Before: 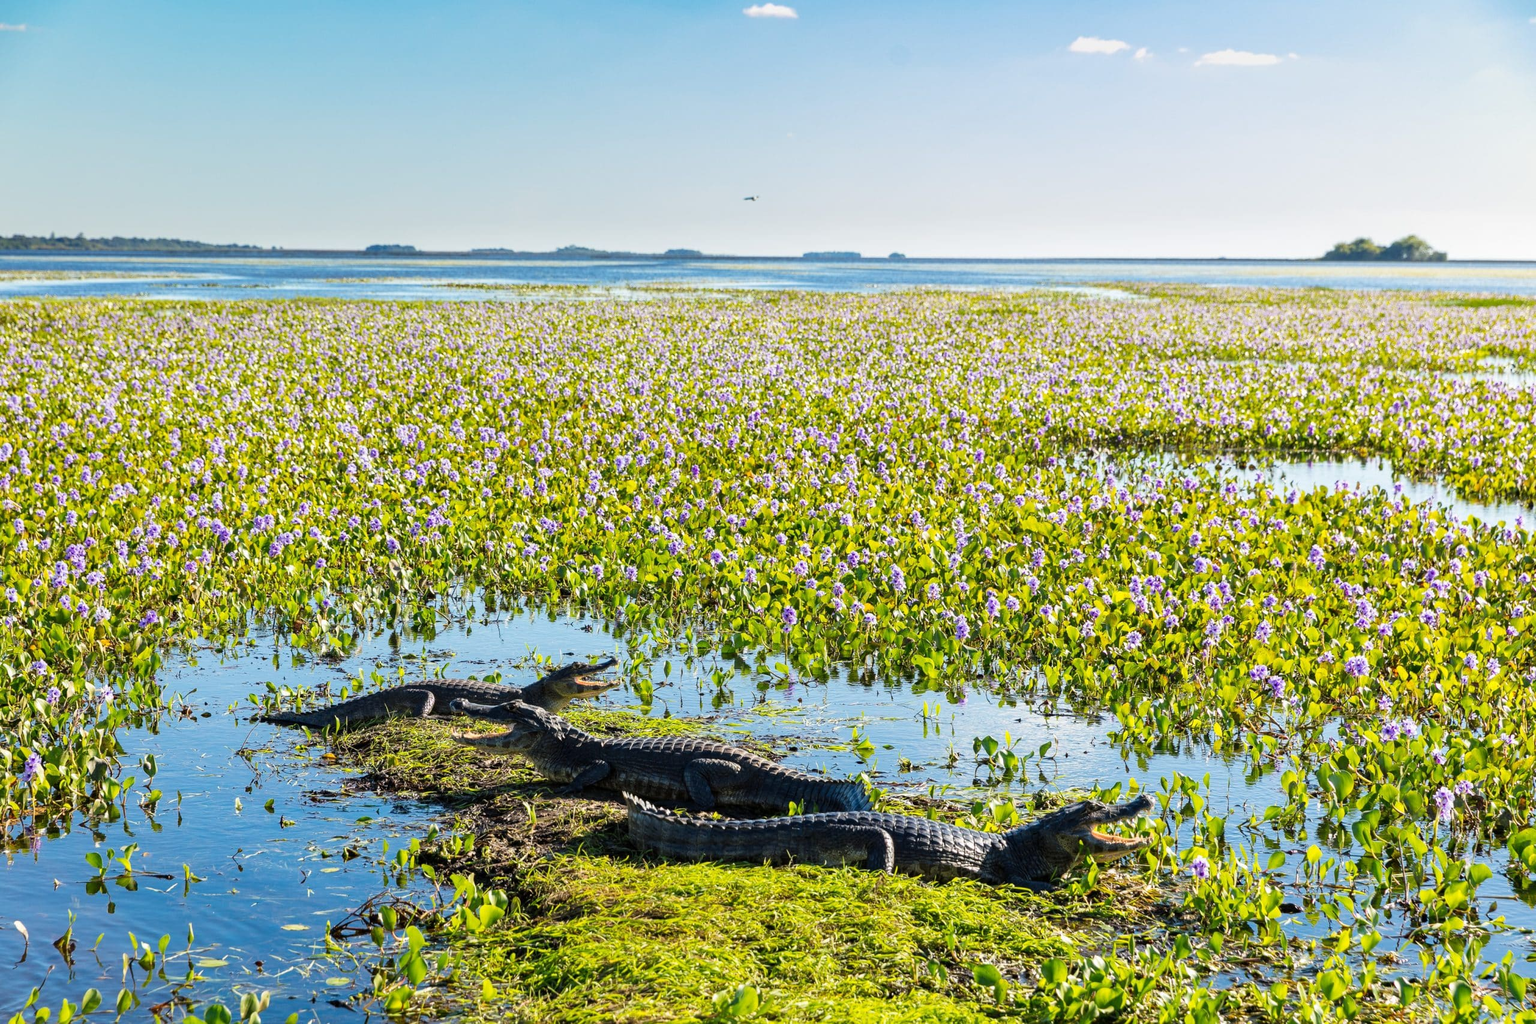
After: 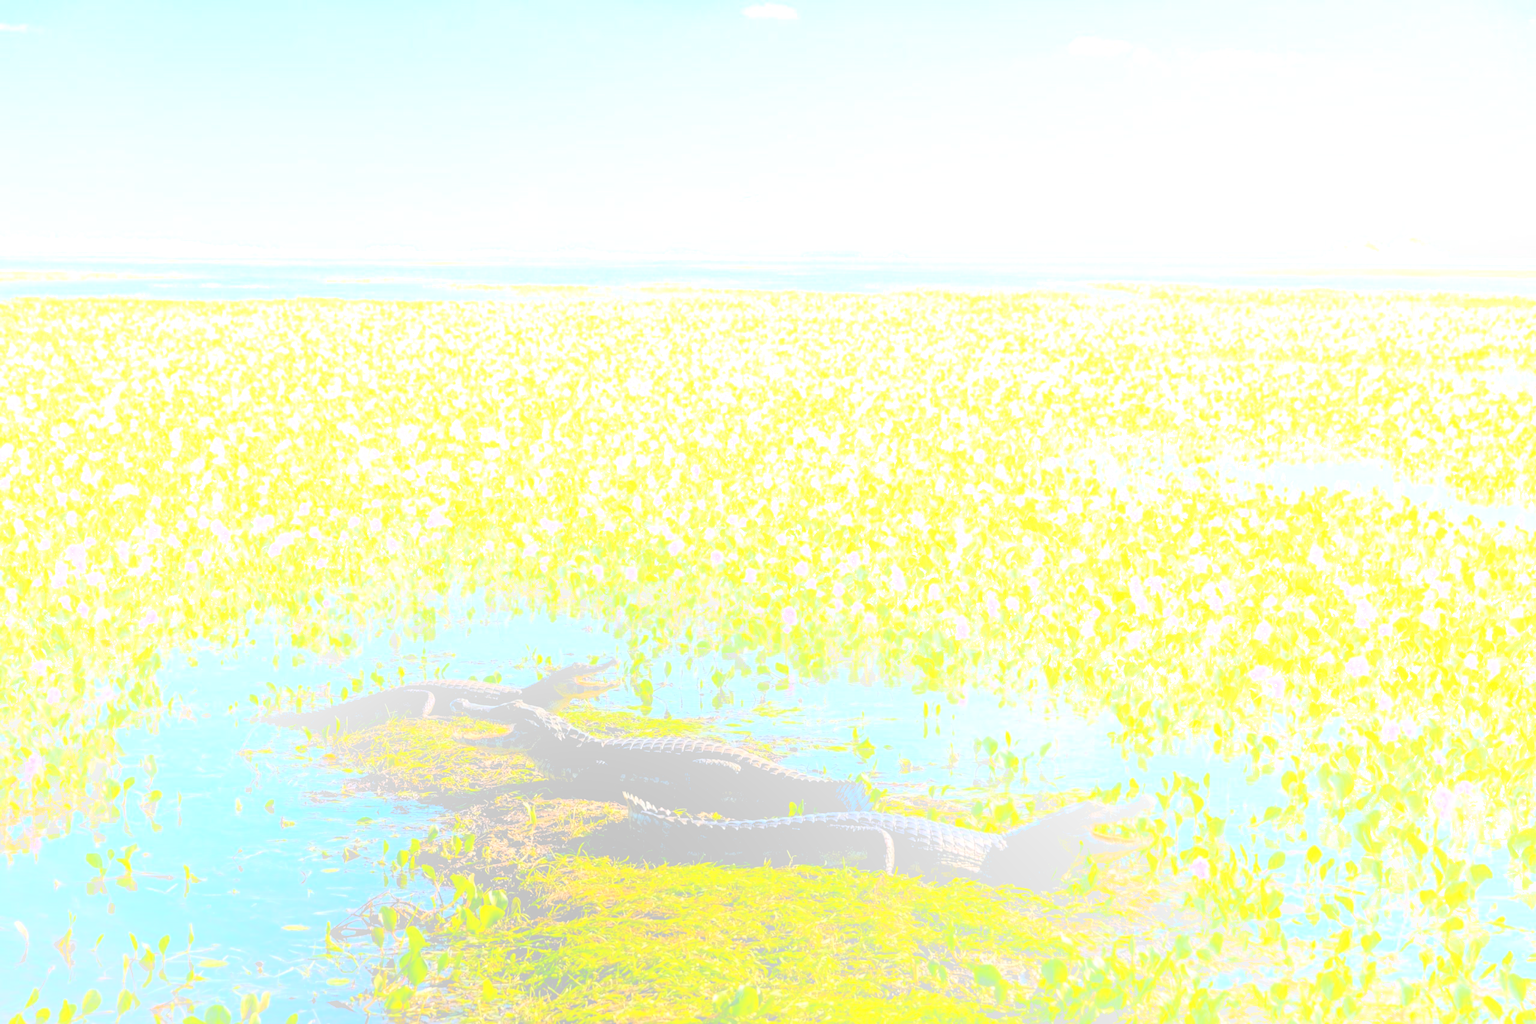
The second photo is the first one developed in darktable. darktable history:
bloom: size 70%, threshold 25%, strength 70%
rgb levels: levels [[0.029, 0.461, 0.922], [0, 0.5, 1], [0, 0.5, 1]]
